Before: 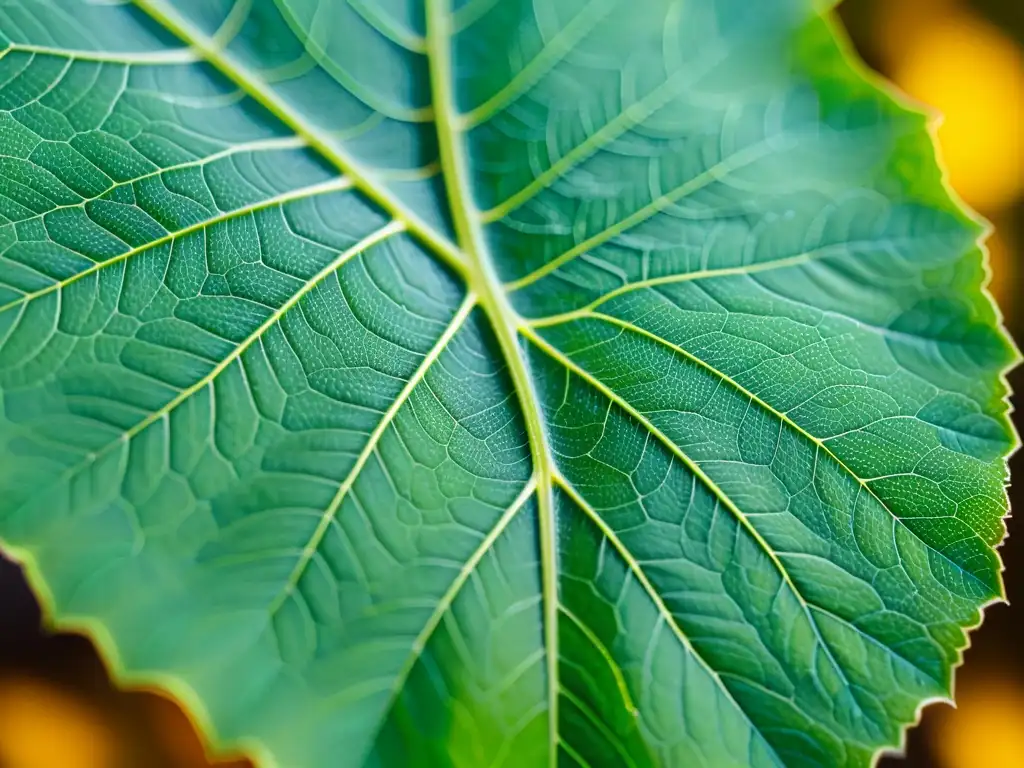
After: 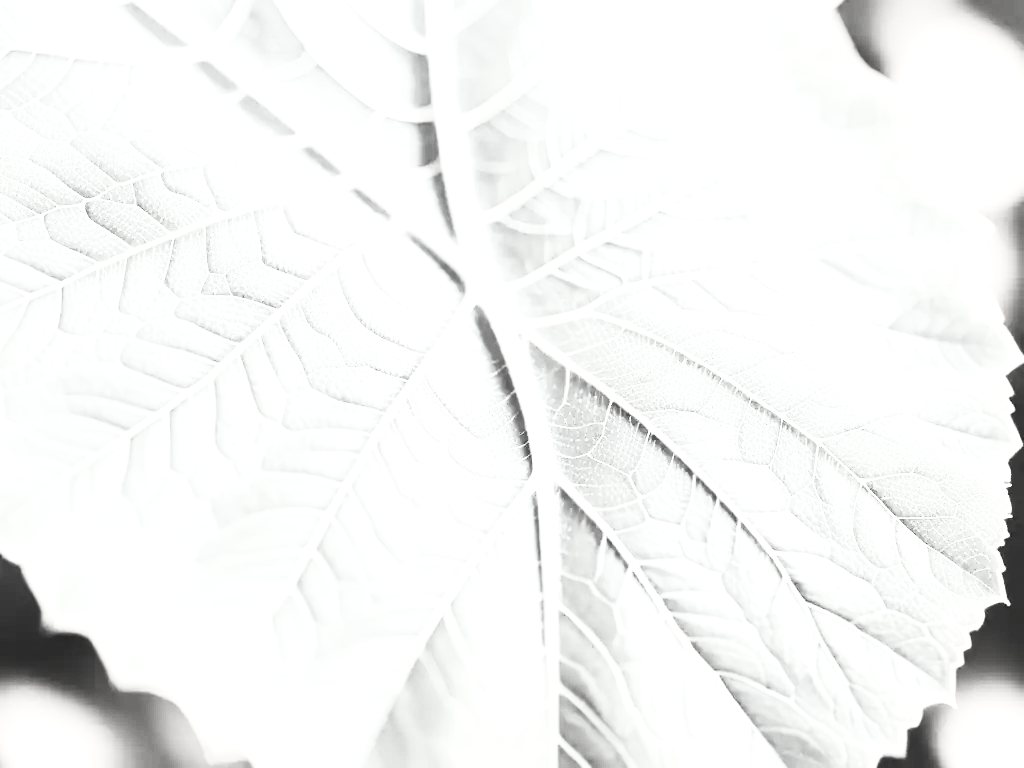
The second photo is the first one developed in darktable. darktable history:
contrast brightness saturation: contrast 0.526, brightness 0.485, saturation -0.987
exposure: exposure 2.044 EV, compensate highlight preservation false
